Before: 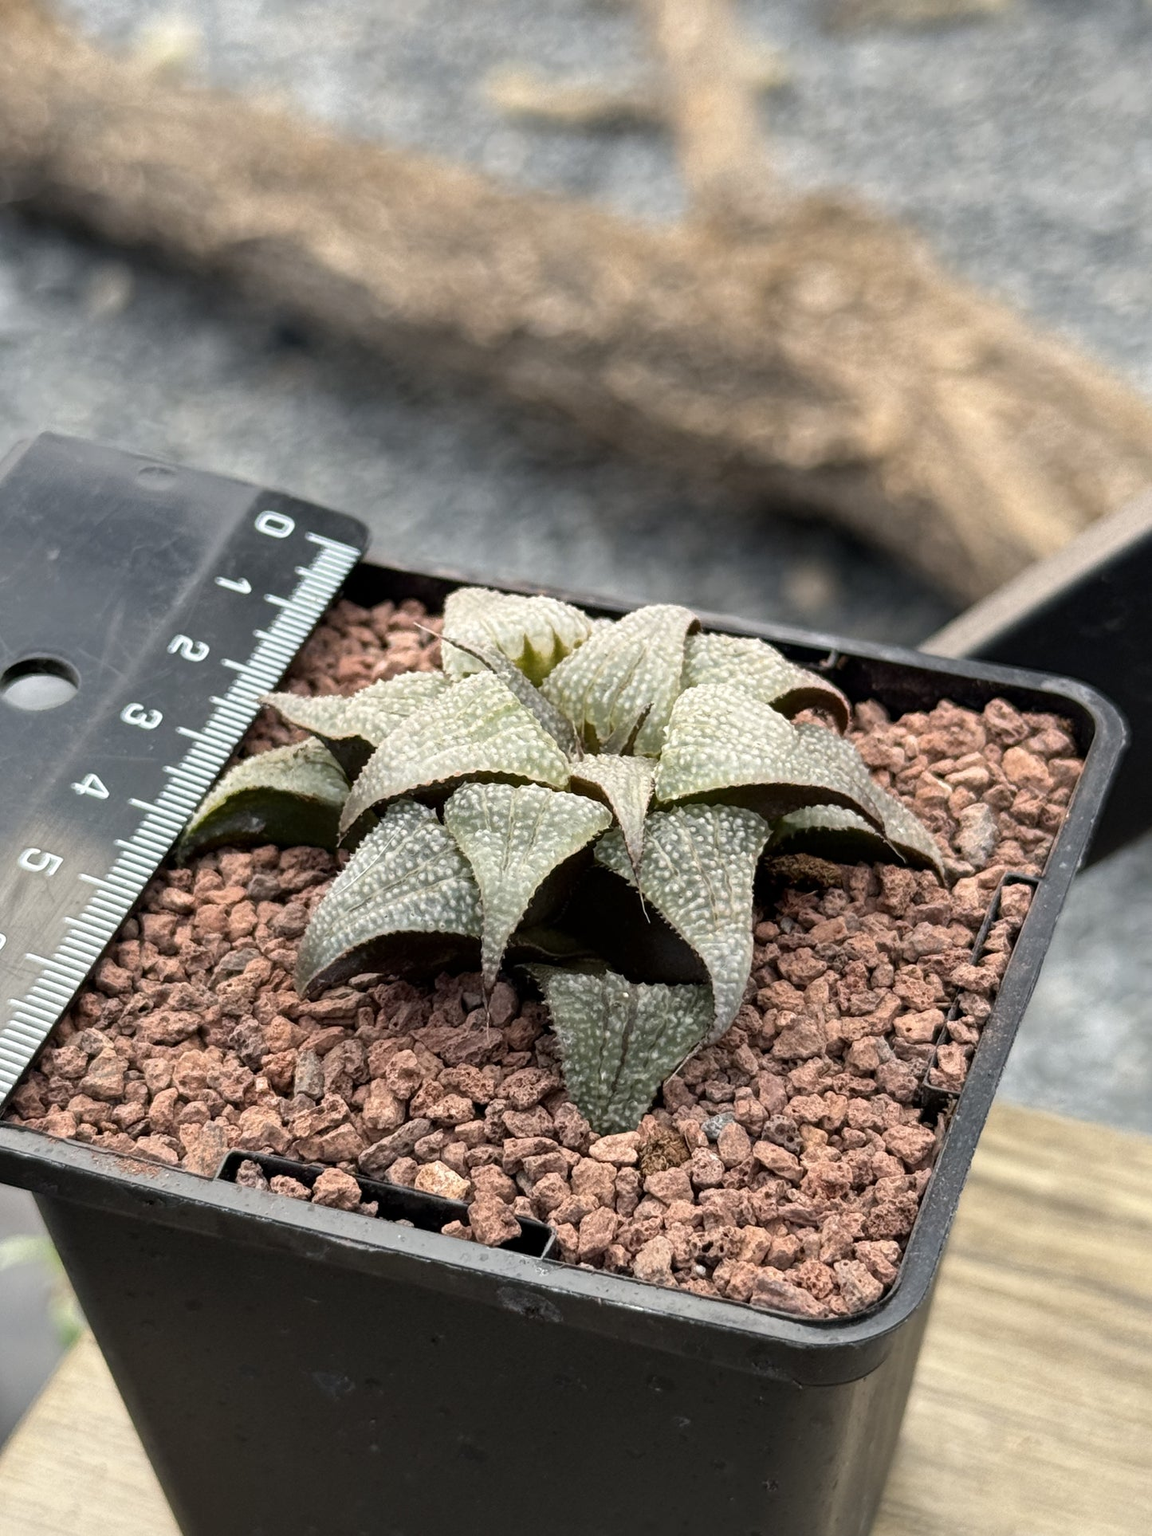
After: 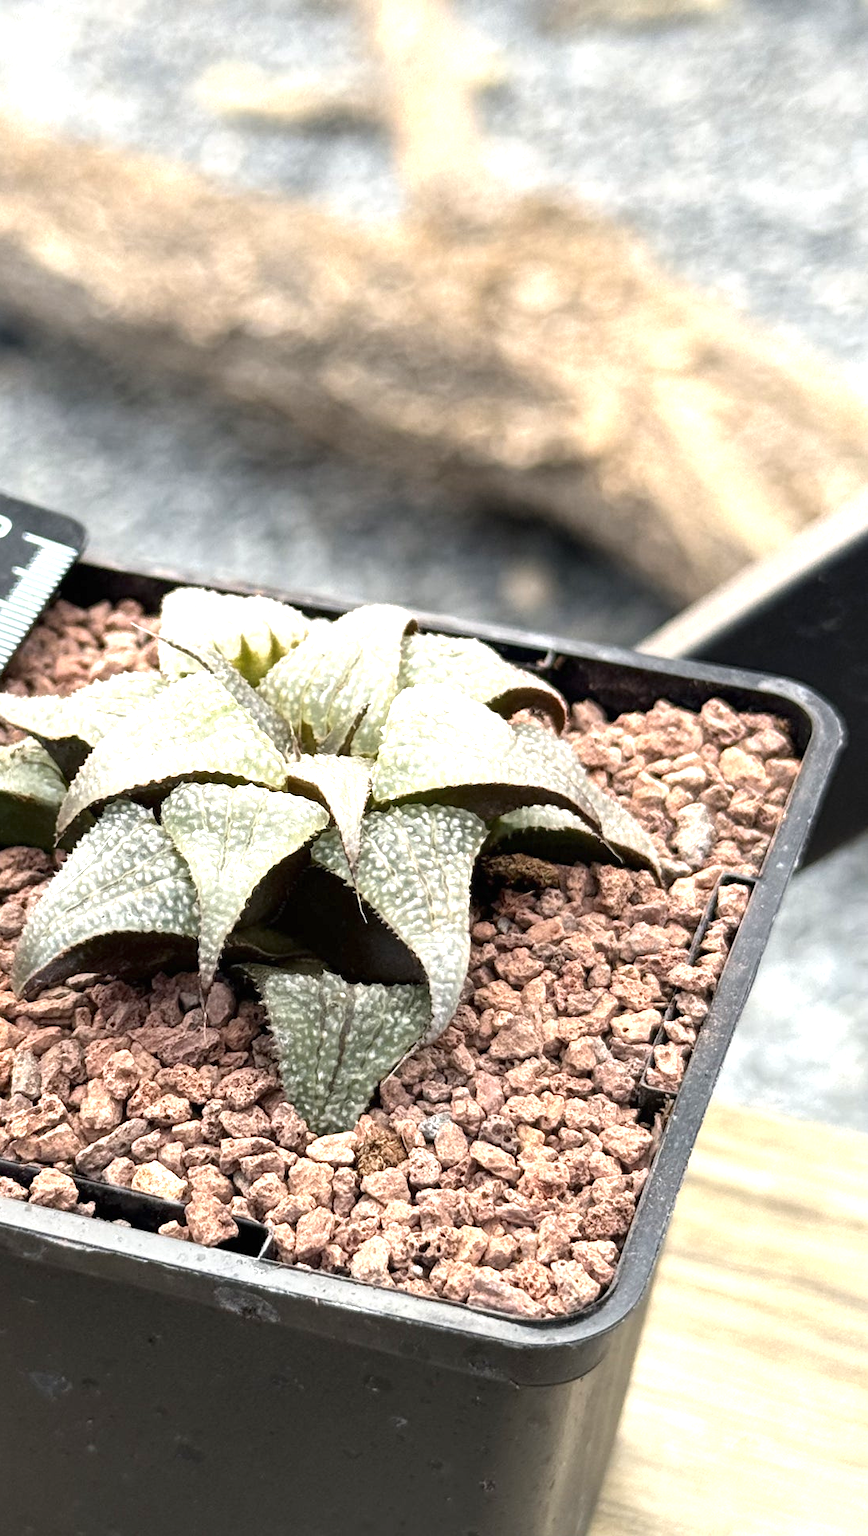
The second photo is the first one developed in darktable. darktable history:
exposure: black level correction 0, exposure 1 EV, compensate highlight preservation false
crop and rotate: left 24.6%
